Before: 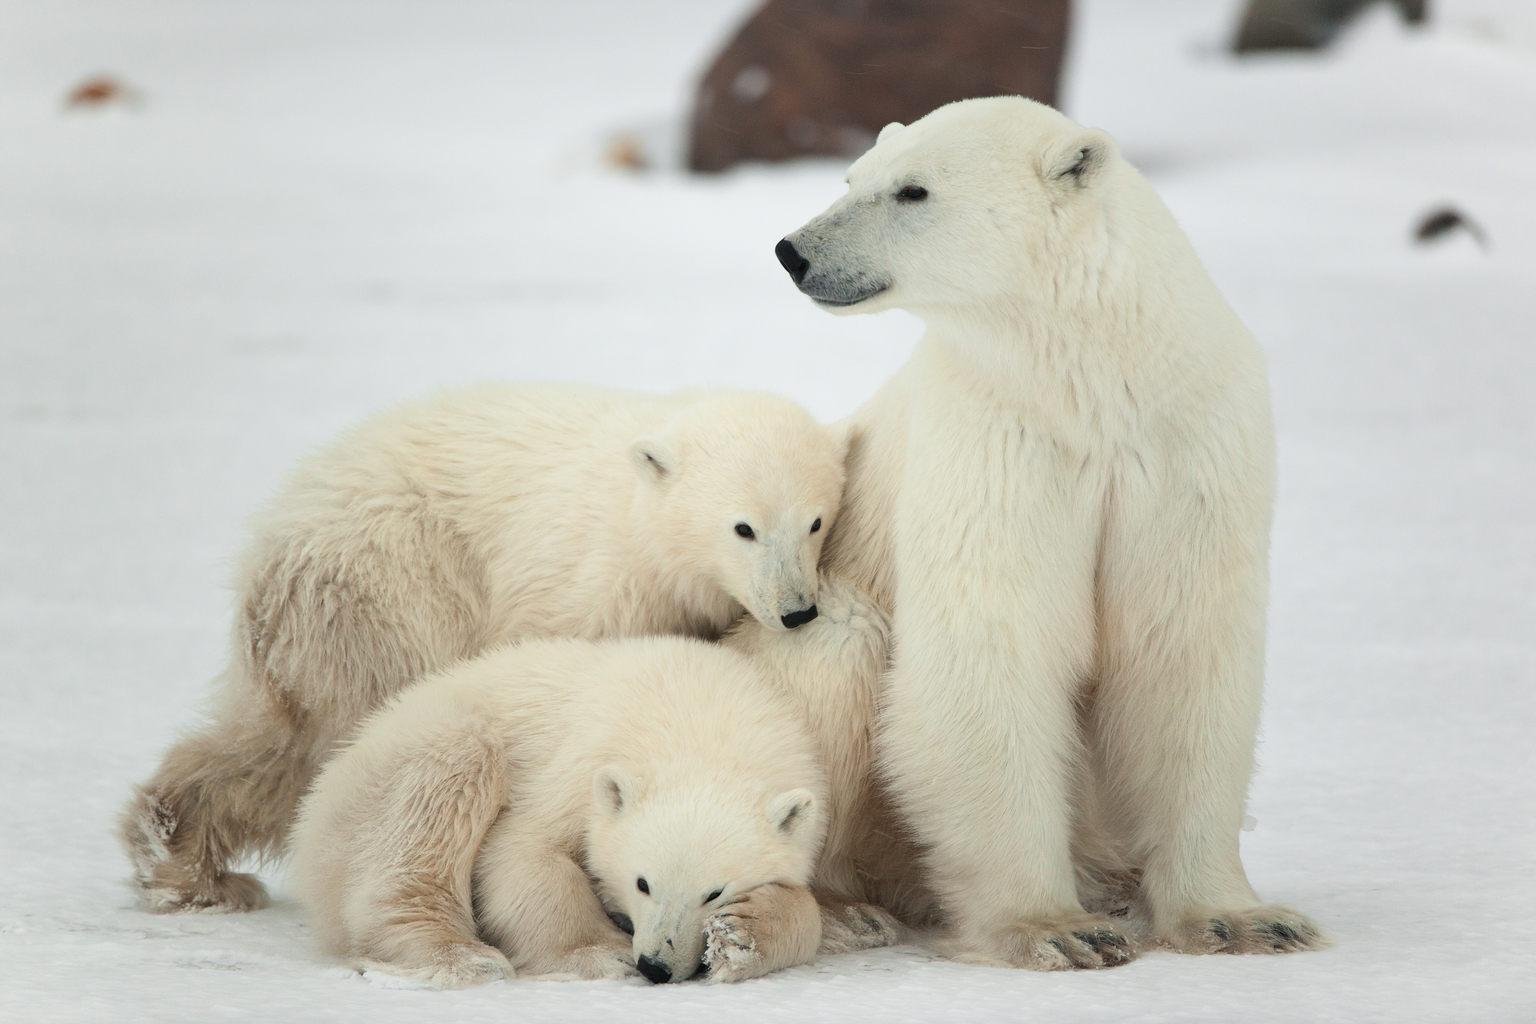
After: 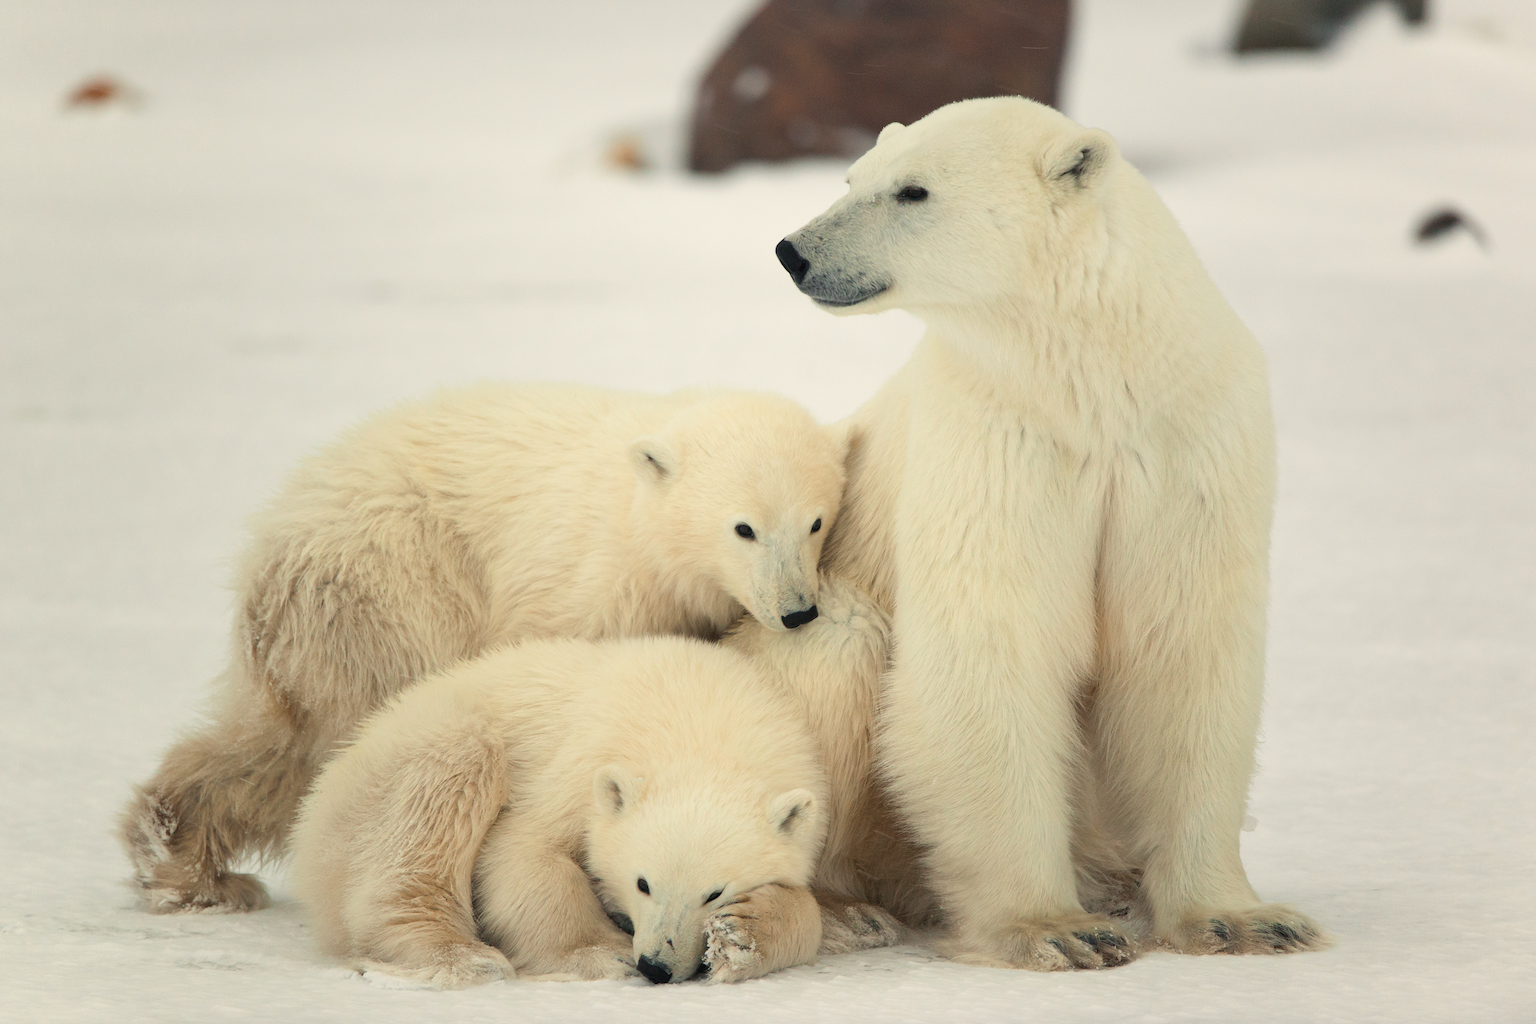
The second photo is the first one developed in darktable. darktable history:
color balance rgb: power › hue 71.53°, highlights gain › chroma 3%, highlights gain › hue 77.09°, perceptual saturation grading › global saturation 18.703%
